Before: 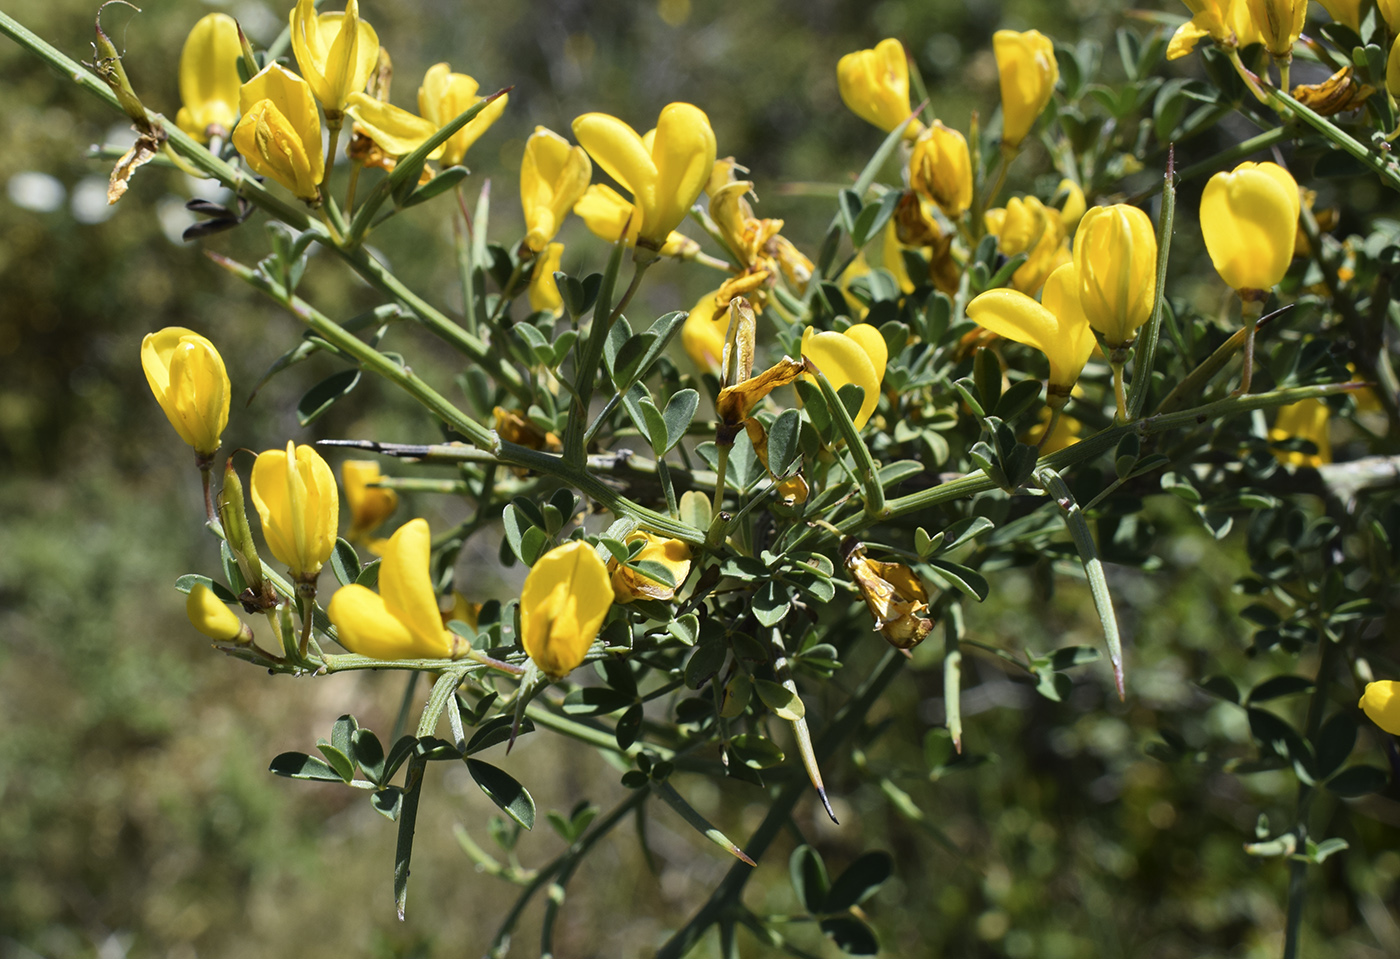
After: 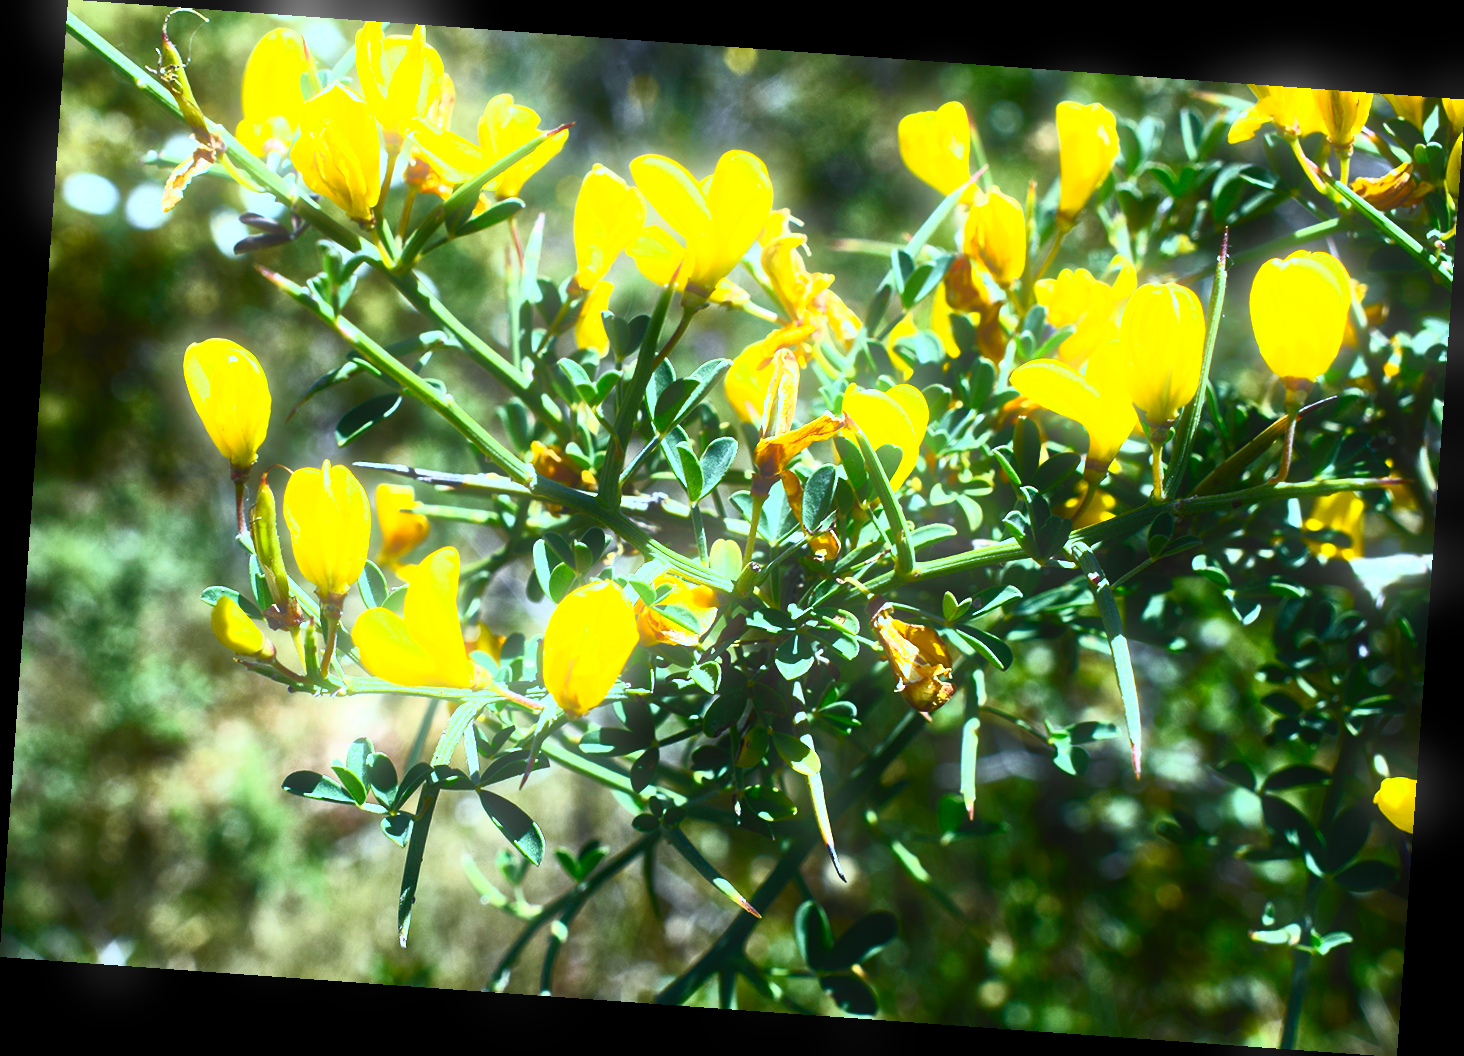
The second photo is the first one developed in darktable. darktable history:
contrast brightness saturation: contrast 0.83, brightness 0.59, saturation 0.59
white balance: red 0.926, green 1.003, blue 1.133
rotate and perspective: rotation 4.1°, automatic cropping off
bloom: size 5%, threshold 95%, strength 15%
